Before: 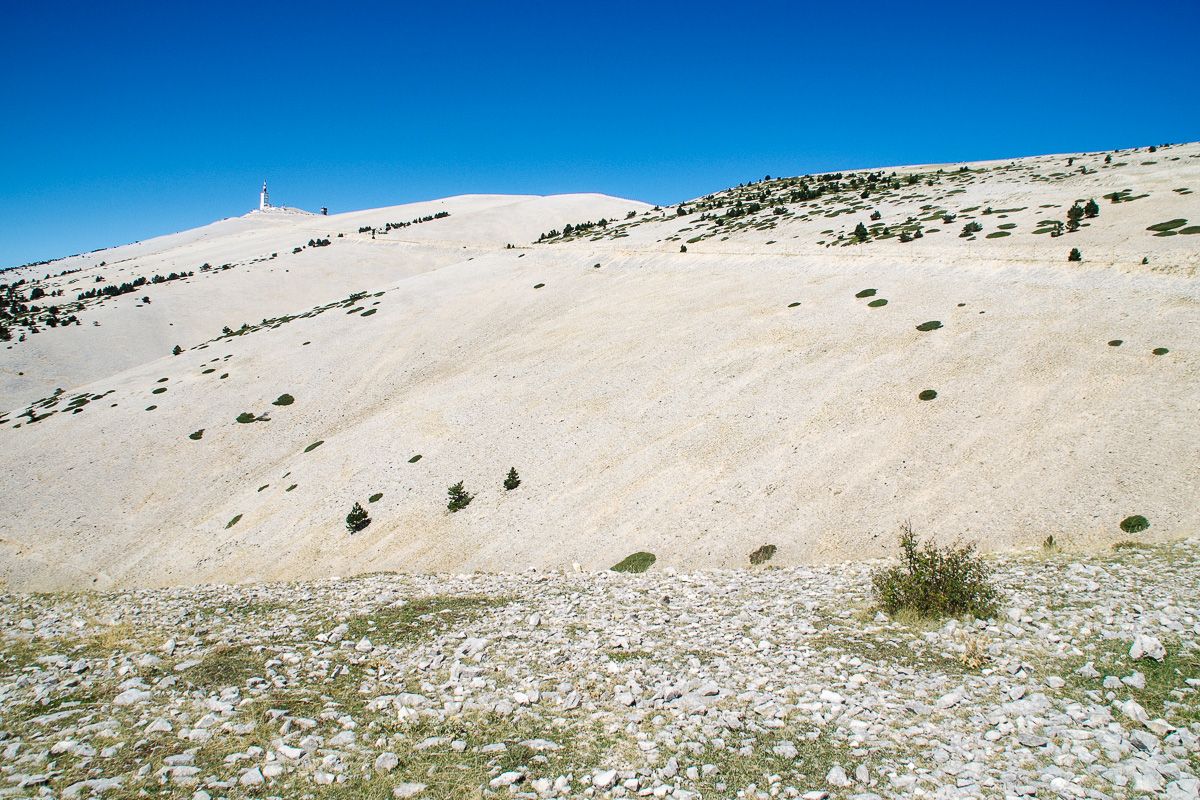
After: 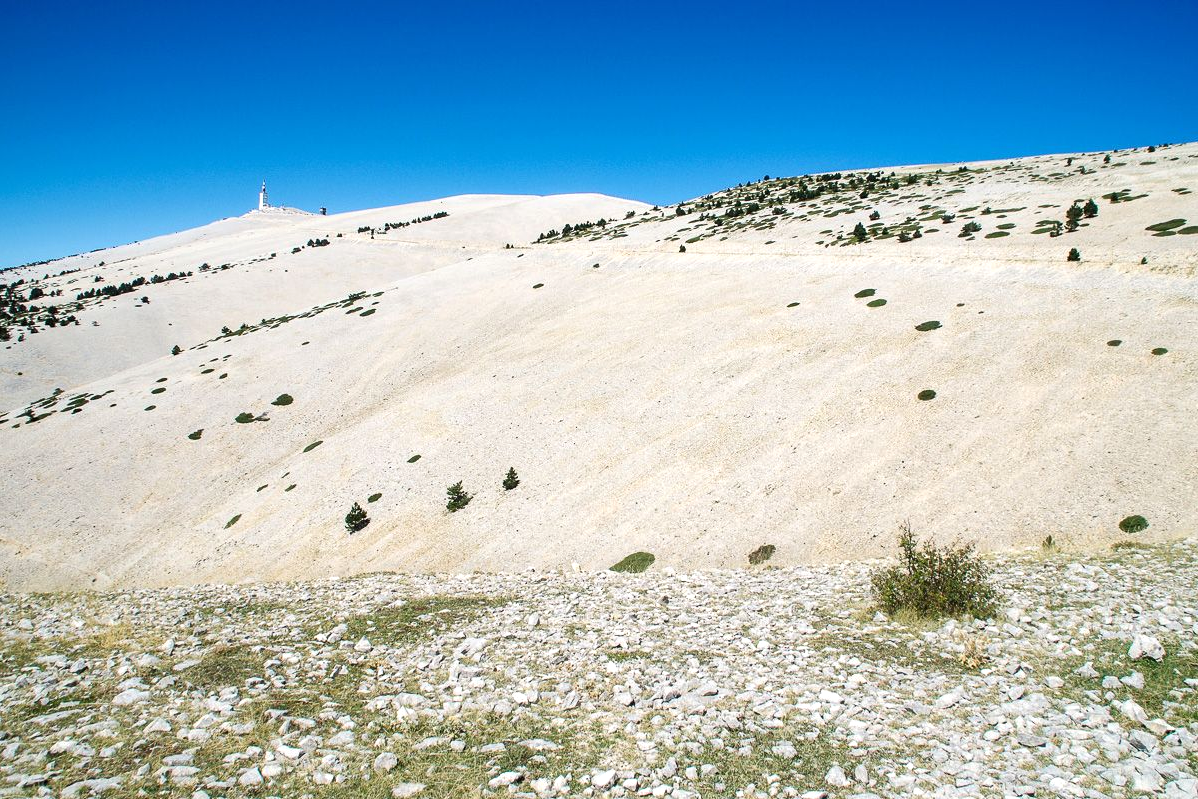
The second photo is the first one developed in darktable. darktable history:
exposure: exposure 0.215 EV, compensate highlight preservation false
crop and rotate: left 0.147%, bottom 0.007%
